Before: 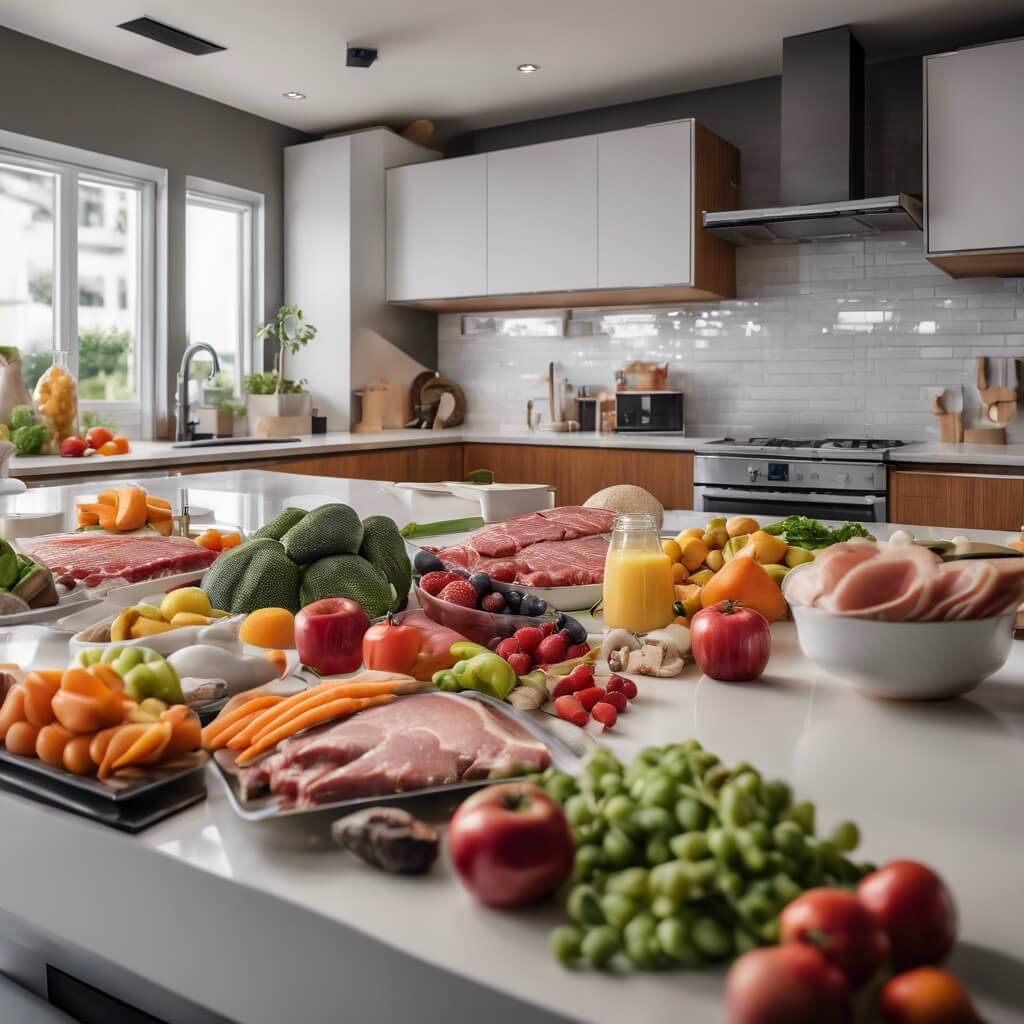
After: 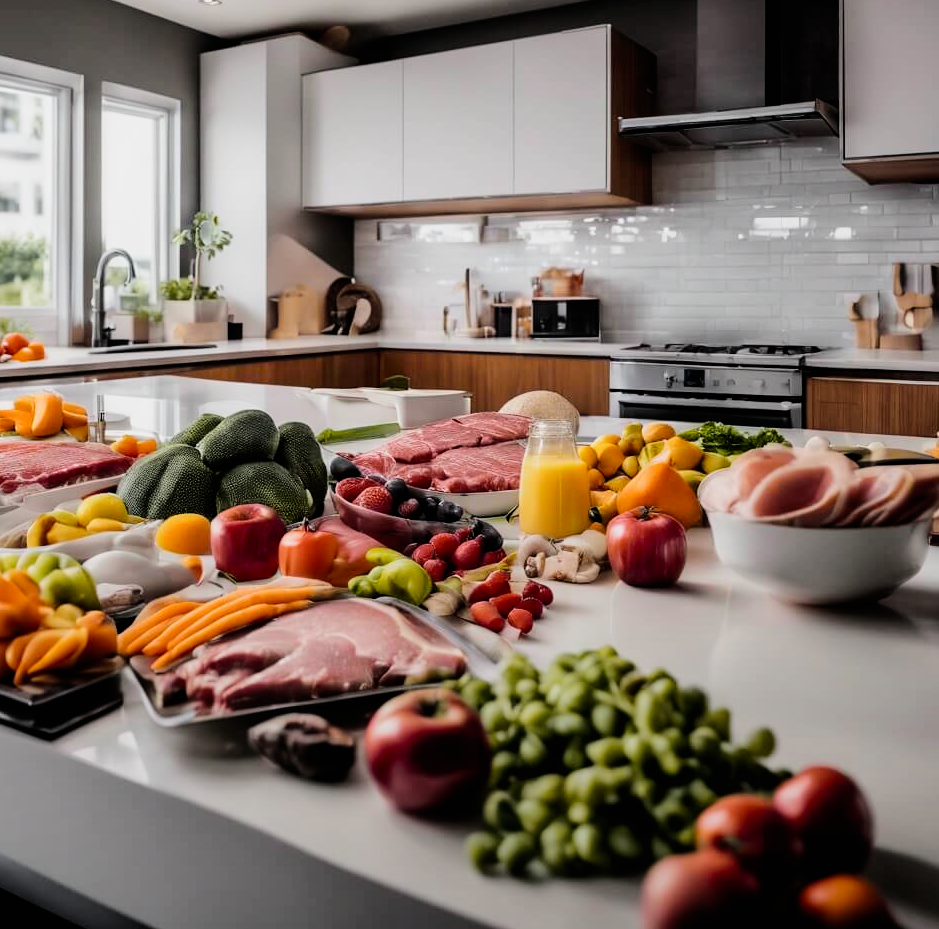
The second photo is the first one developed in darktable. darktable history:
crop and rotate: left 8.262%, top 9.226%
tone curve: curves: ch0 [(0, 0.003) (0.117, 0.101) (0.257, 0.246) (0.408, 0.432) (0.611, 0.653) (0.824, 0.846) (1, 1)]; ch1 [(0, 0) (0.227, 0.197) (0.405, 0.421) (0.501, 0.501) (0.522, 0.53) (0.563, 0.572) (0.589, 0.611) (0.699, 0.709) (0.976, 0.992)]; ch2 [(0, 0) (0.208, 0.176) (0.377, 0.38) (0.5, 0.5) (0.537, 0.534) (0.571, 0.576) (0.681, 0.746) (1, 1)], color space Lab, independent channels, preserve colors none
filmic rgb: black relative exposure -5 EV, white relative exposure 3.2 EV, hardness 3.42, contrast 1.2, highlights saturation mix -30%
graduated density: rotation -180°, offset 24.95
